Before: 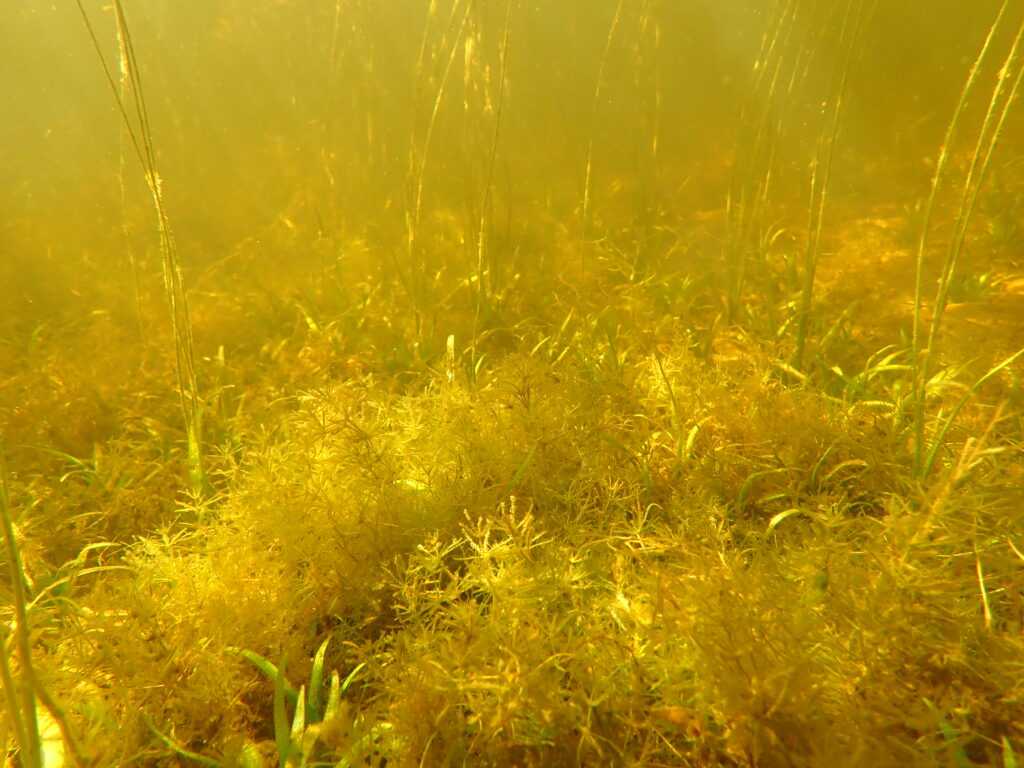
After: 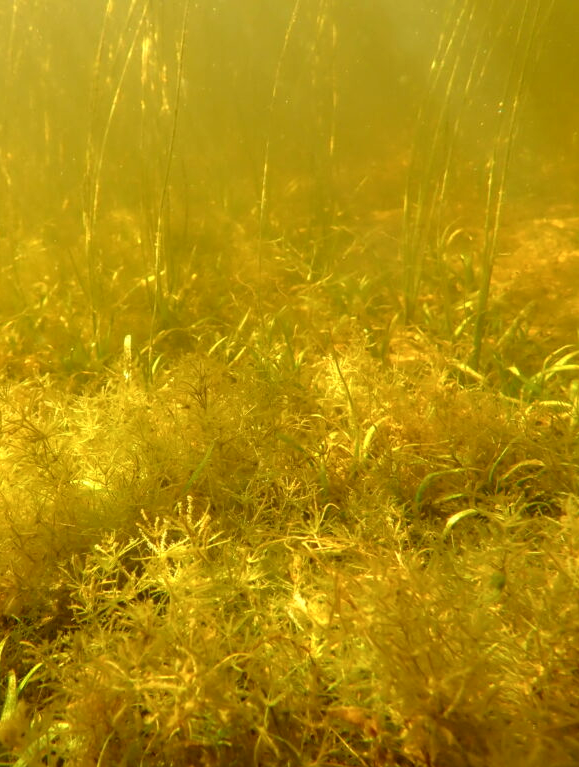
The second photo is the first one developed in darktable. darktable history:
crop: left 31.557%, top 0.021%, right 11.874%
local contrast: on, module defaults
